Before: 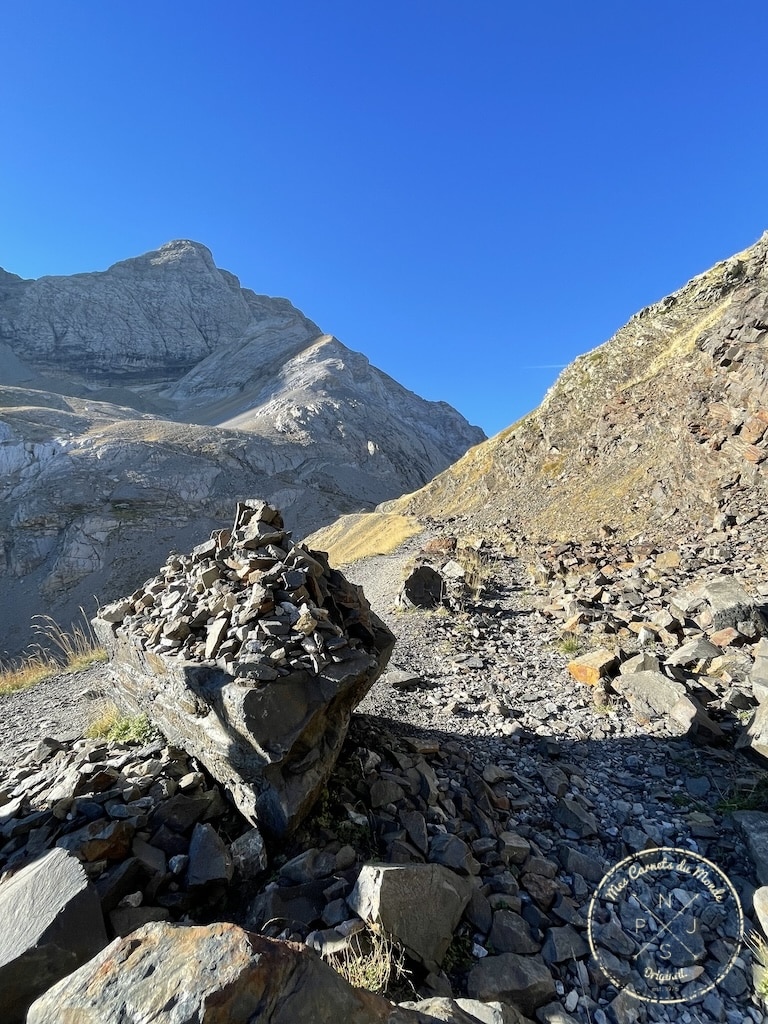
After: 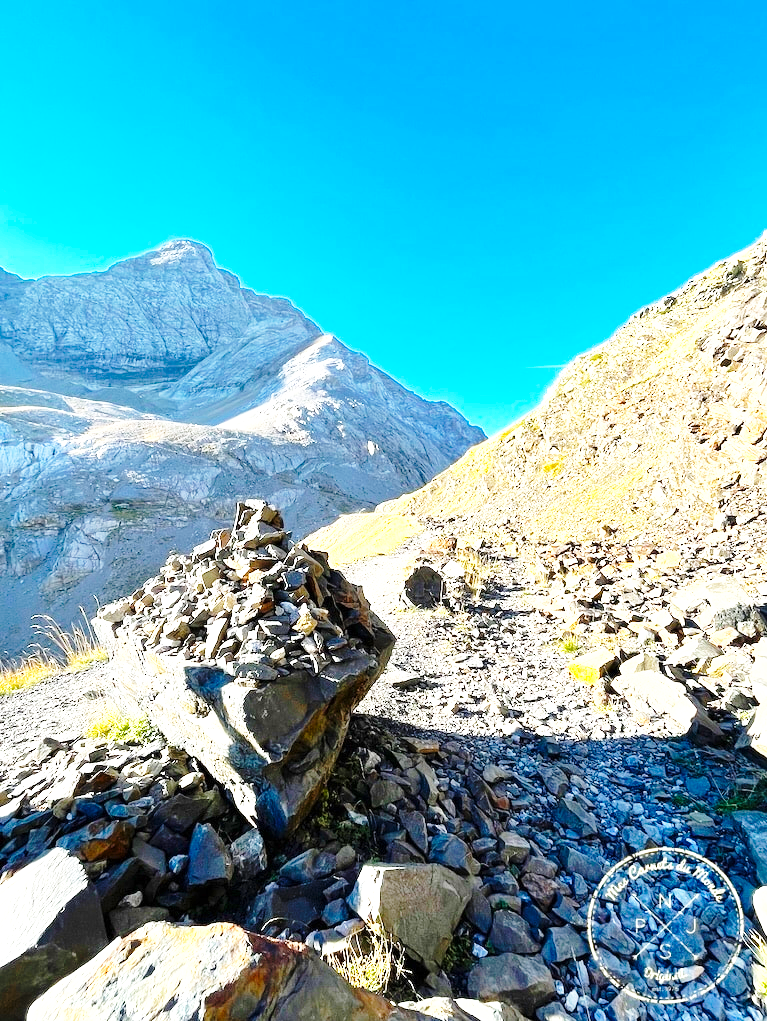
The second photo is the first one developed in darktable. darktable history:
exposure: exposure 1.093 EV, compensate highlight preservation false
color balance rgb: power › hue 329.28°, perceptual saturation grading › global saturation 30.341%, global vibrance 20%
crop: top 0.09%, bottom 0.122%
base curve: curves: ch0 [(0, 0) (0.028, 0.03) (0.121, 0.232) (0.46, 0.748) (0.859, 0.968) (1, 1)], preserve colors none
shadows and highlights: shadows 8.21, white point adjustment 0.989, highlights -38.61, highlights color adjustment 46.3%
